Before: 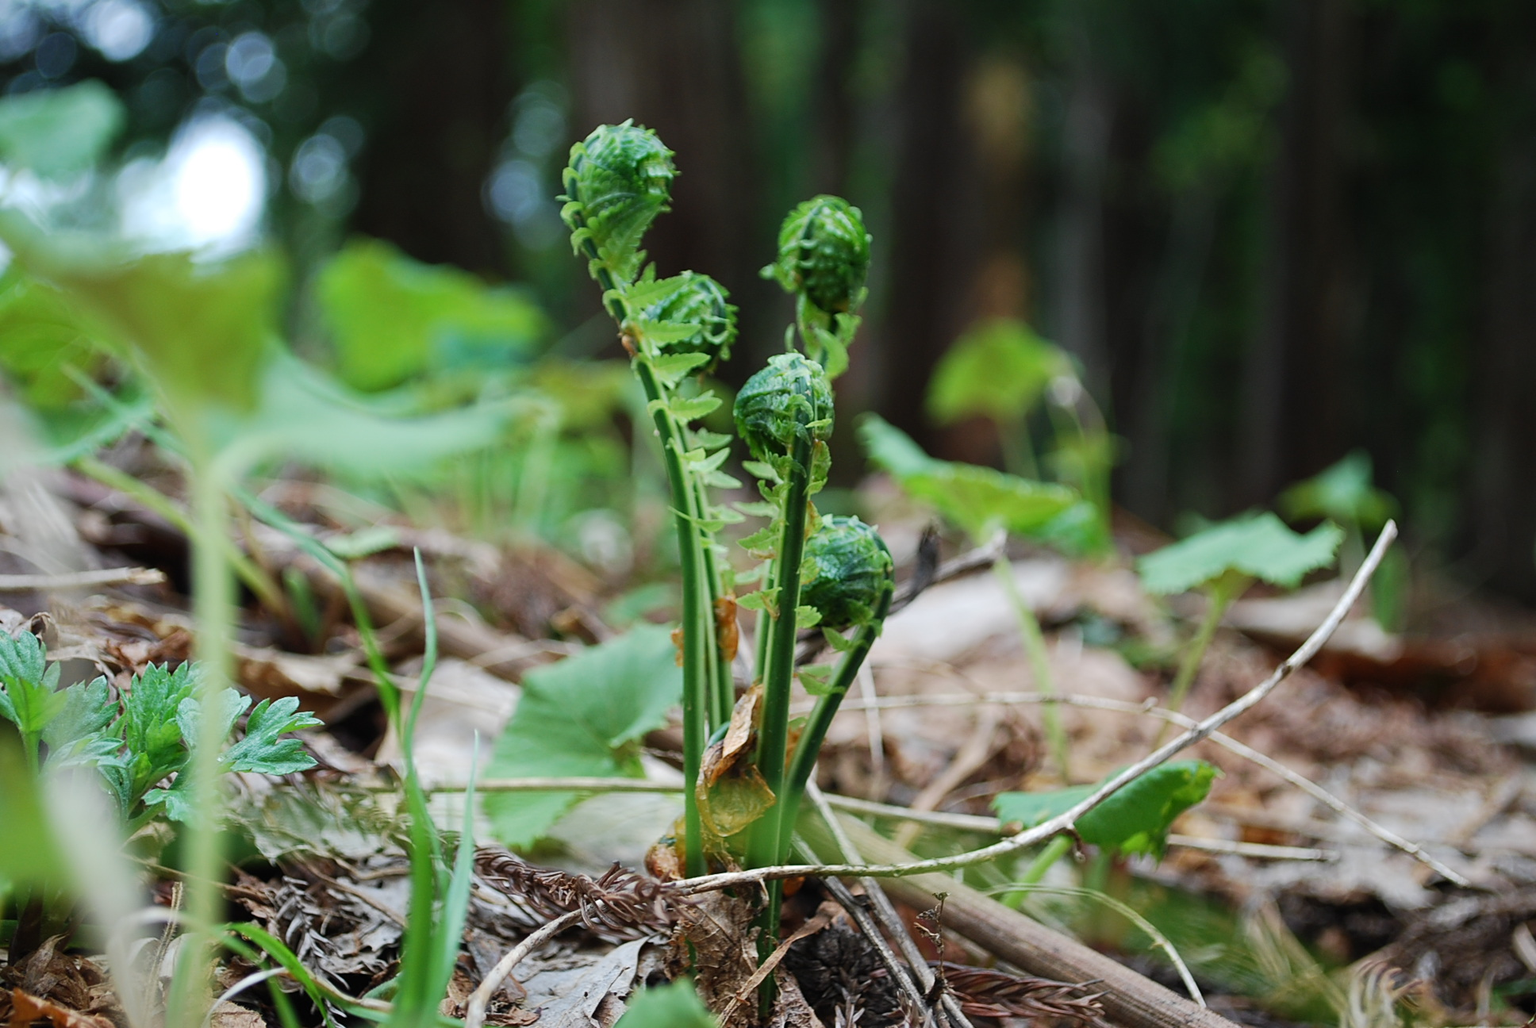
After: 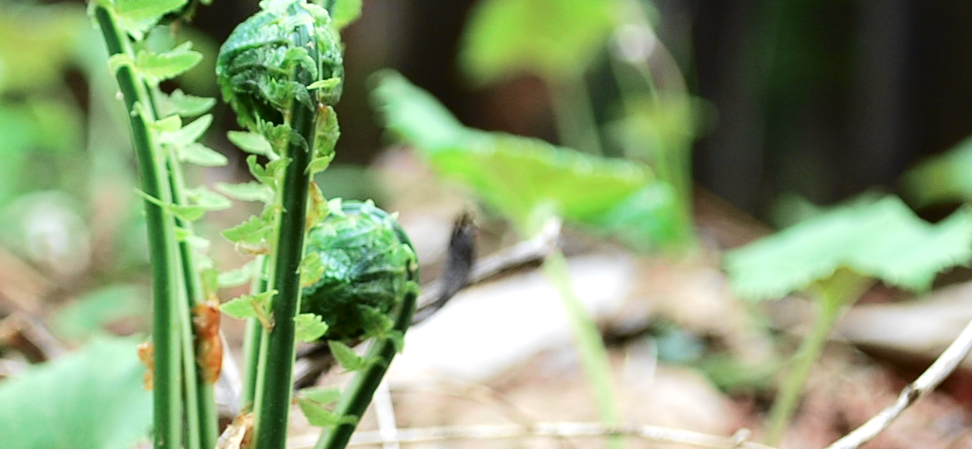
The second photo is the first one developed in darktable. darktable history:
tone curve: curves: ch0 [(0.003, 0) (0.066, 0.031) (0.163, 0.112) (0.264, 0.238) (0.395, 0.408) (0.517, 0.56) (0.684, 0.734) (0.791, 0.814) (1, 1)]; ch1 [(0, 0) (0.164, 0.115) (0.337, 0.332) (0.39, 0.398) (0.464, 0.461) (0.501, 0.5) (0.507, 0.5) (0.534, 0.532) (0.577, 0.59) (0.652, 0.681) (0.733, 0.749) (0.811, 0.796) (1, 1)]; ch2 [(0, 0) (0.337, 0.382) (0.464, 0.476) (0.501, 0.5) (0.527, 0.54) (0.551, 0.565) (0.6, 0.59) (0.687, 0.675) (1, 1)], color space Lab, independent channels, preserve colors none
exposure: black level correction 0, exposure 0.7 EV, compensate exposure bias true, compensate highlight preservation false
crop: left 36.607%, top 34.735%, right 13.146%, bottom 30.611%
